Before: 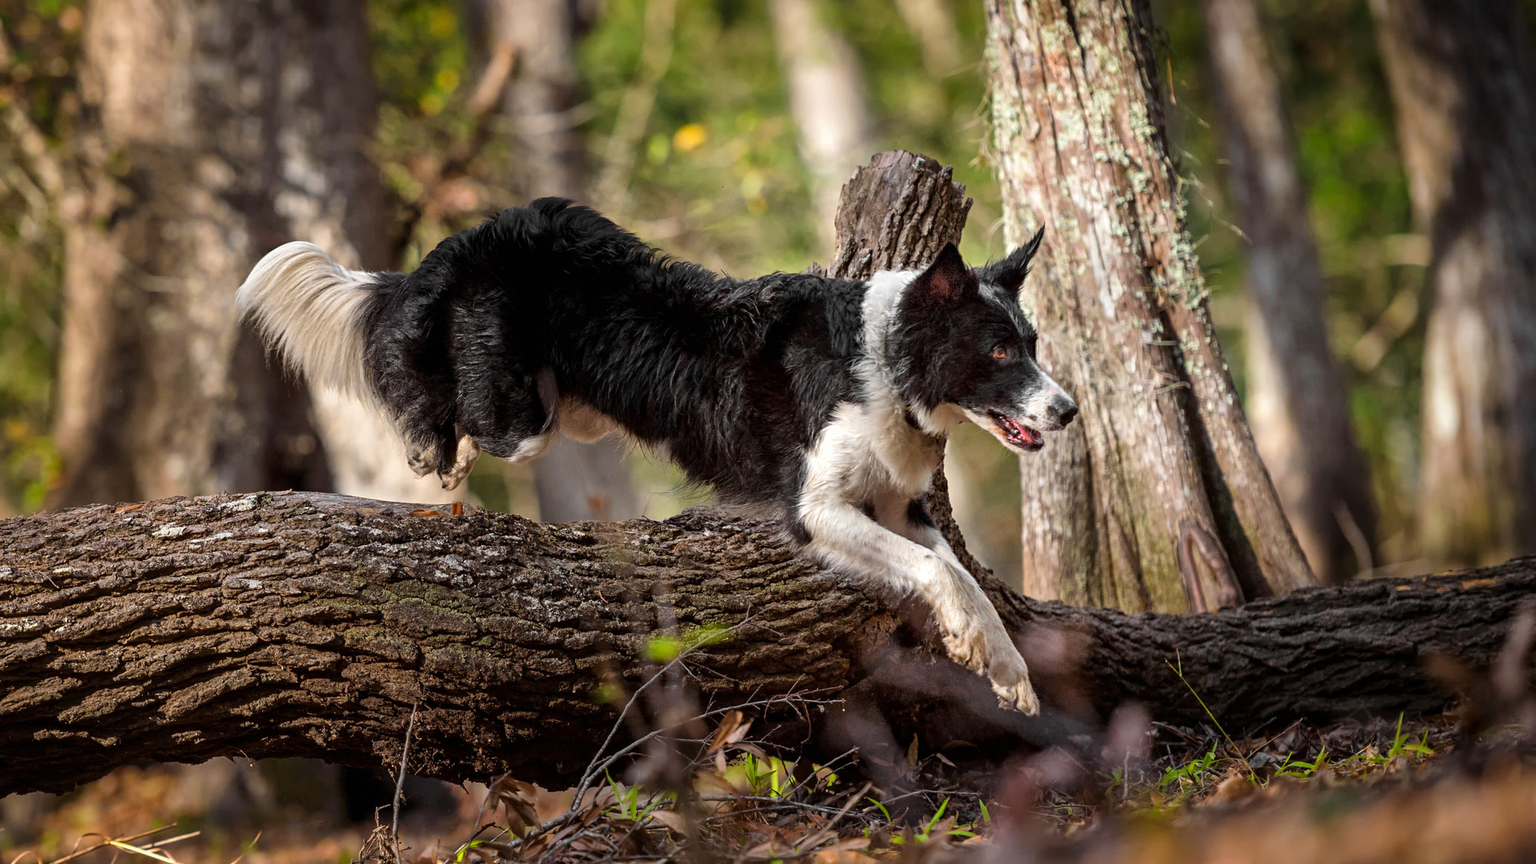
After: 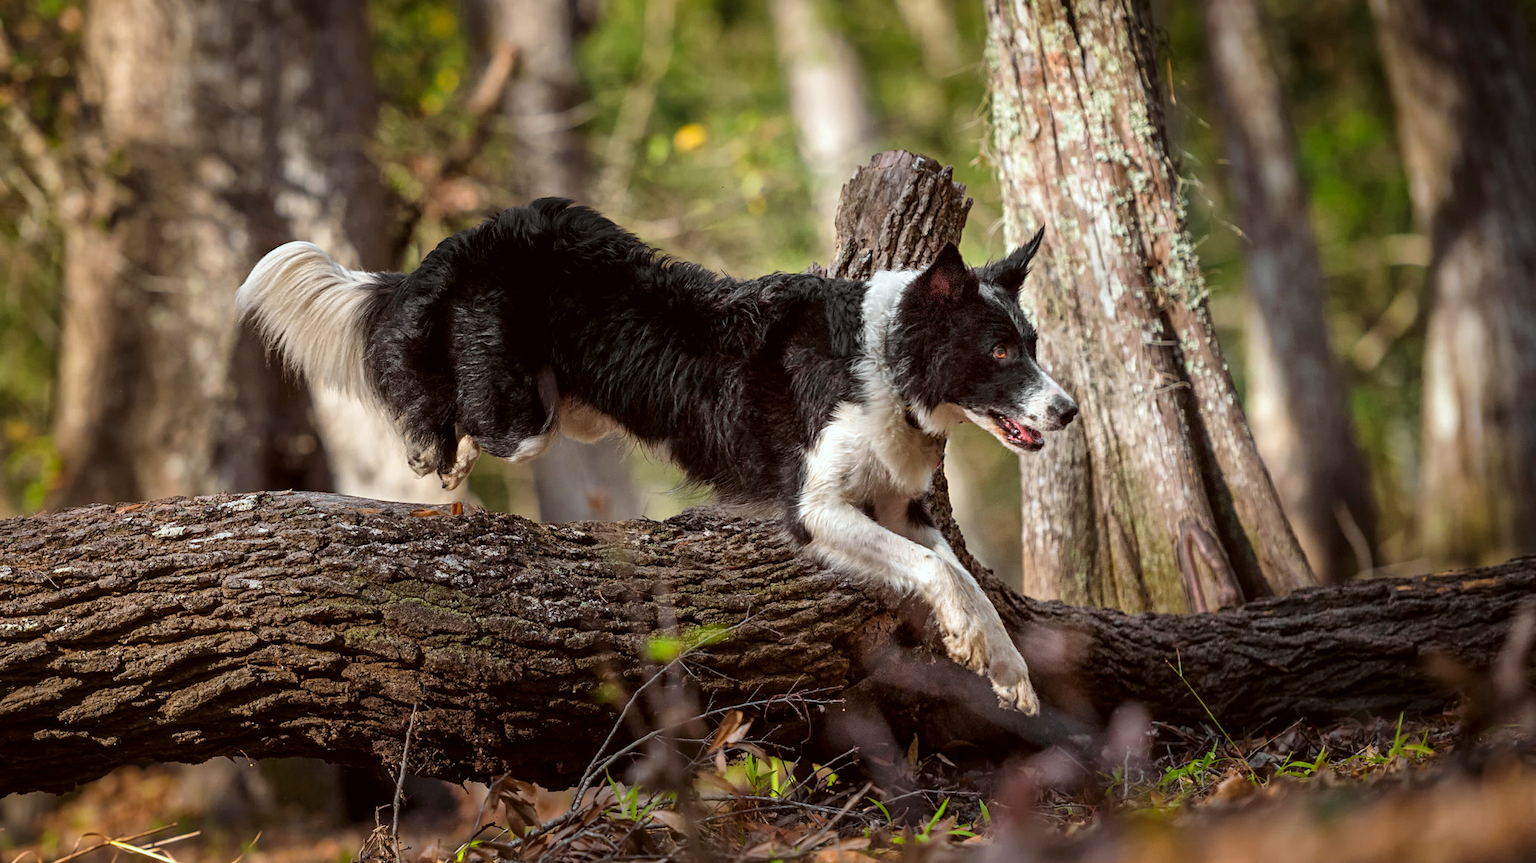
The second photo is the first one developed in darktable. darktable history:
color correction: highlights a* -2.92, highlights b* -2.23, shadows a* 2.15, shadows b* 3.05
